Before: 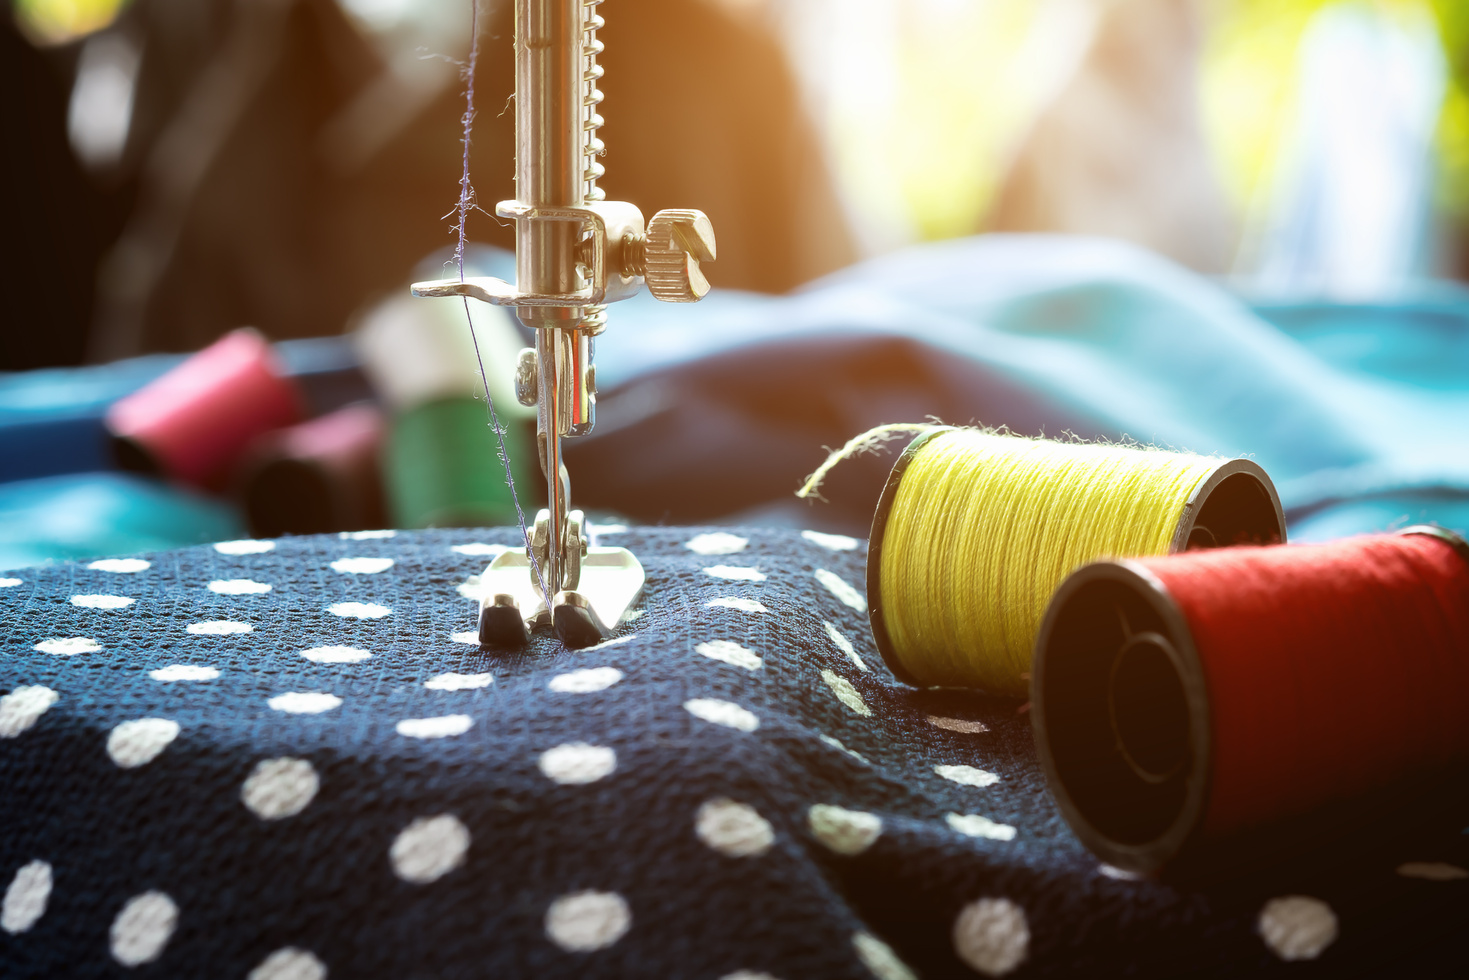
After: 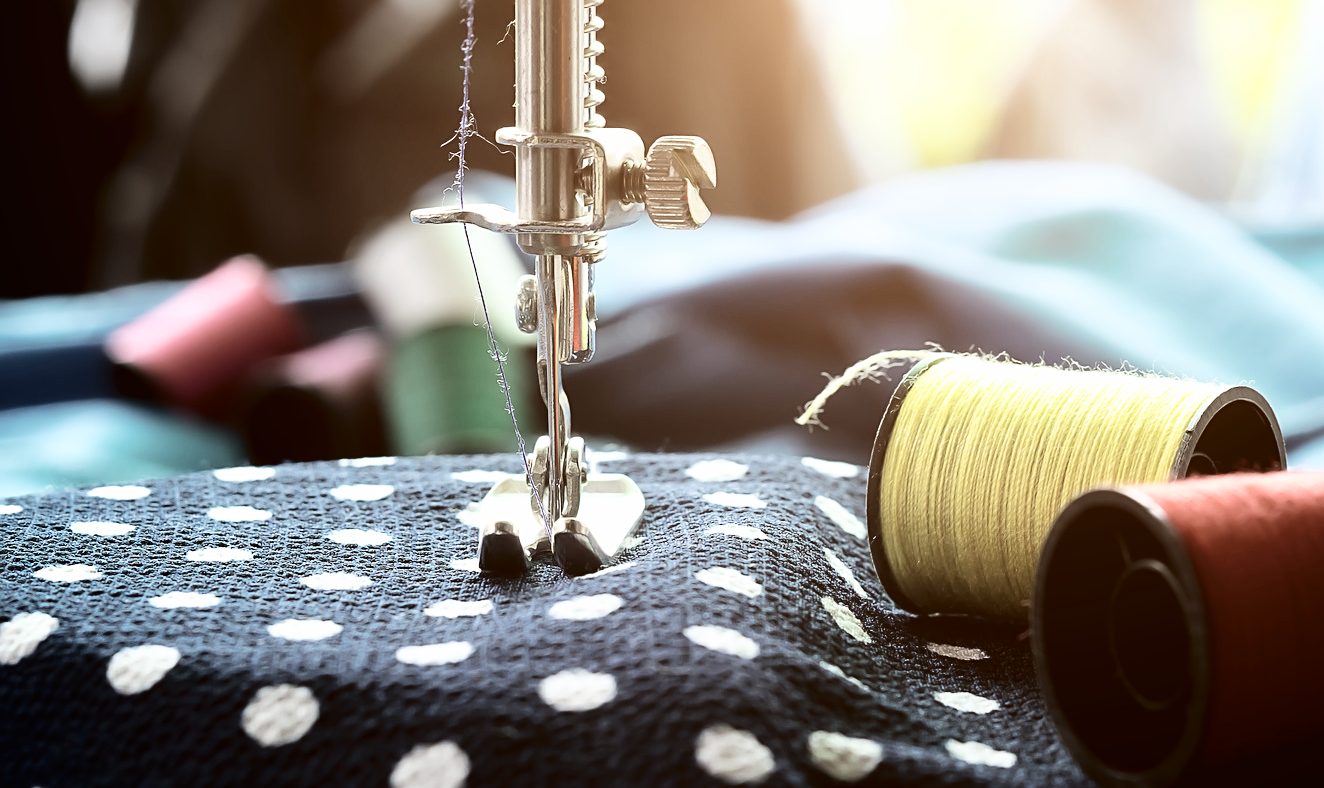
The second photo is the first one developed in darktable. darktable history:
tone curve: curves: ch0 [(0, 0) (0.003, 0.004) (0.011, 0.006) (0.025, 0.011) (0.044, 0.017) (0.069, 0.029) (0.1, 0.047) (0.136, 0.07) (0.177, 0.121) (0.224, 0.182) (0.277, 0.257) (0.335, 0.342) (0.399, 0.432) (0.468, 0.526) (0.543, 0.621) (0.623, 0.711) (0.709, 0.792) (0.801, 0.87) (0.898, 0.951) (1, 1)], color space Lab, independent channels, preserve colors none
crop: top 7.521%, right 9.868%, bottom 12.001%
contrast brightness saturation: contrast 0.102, saturation -0.363
sharpen: on, module defaults
